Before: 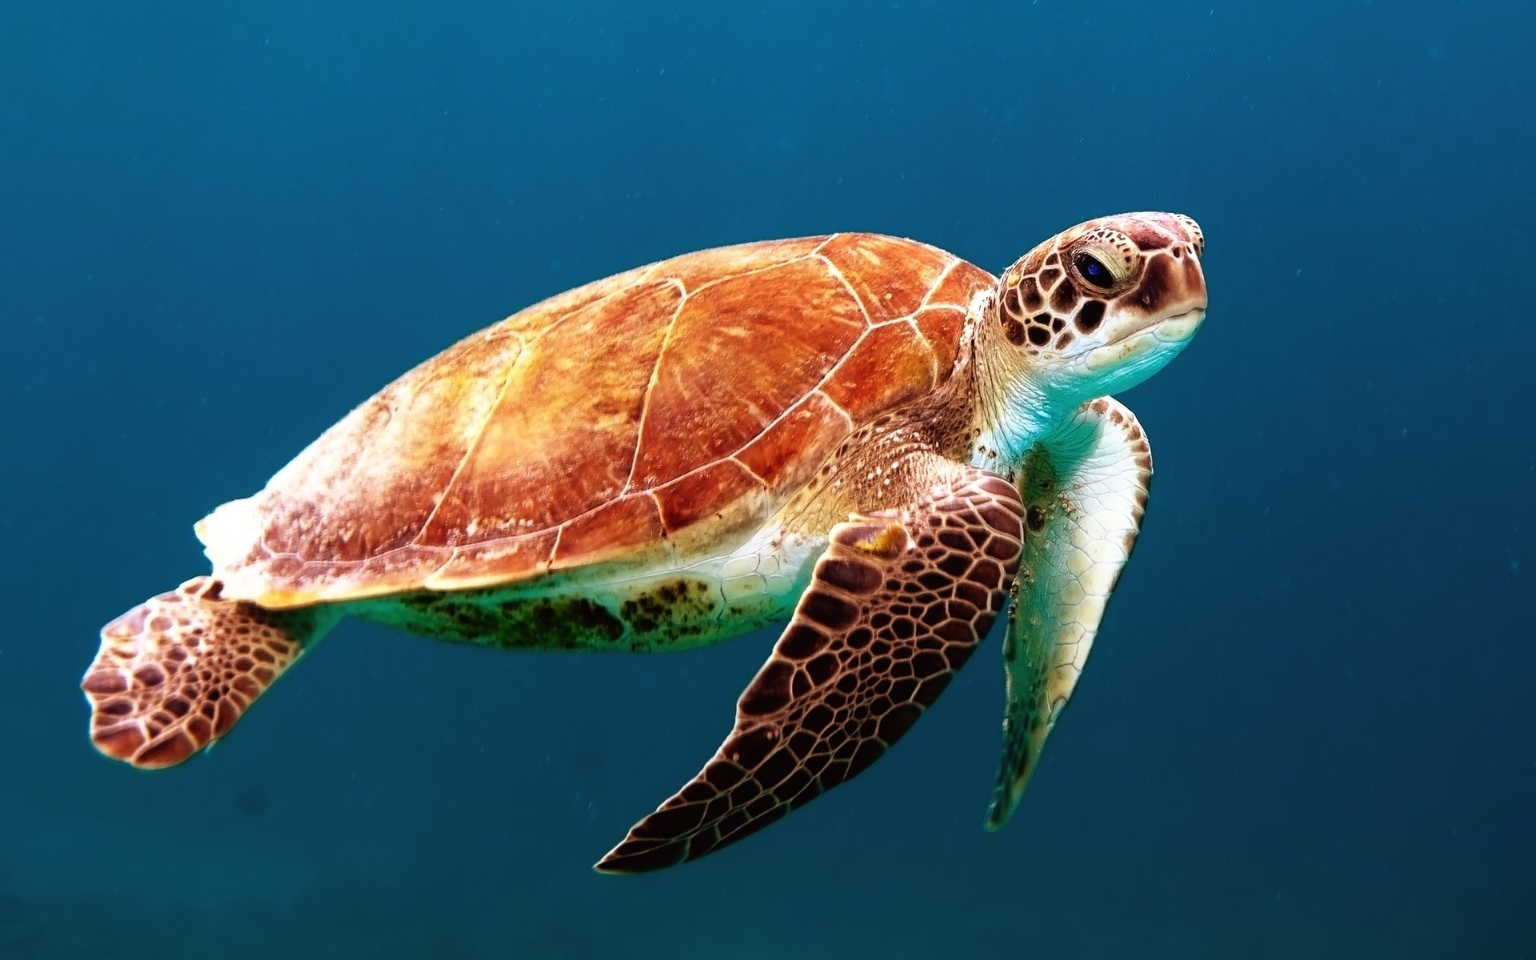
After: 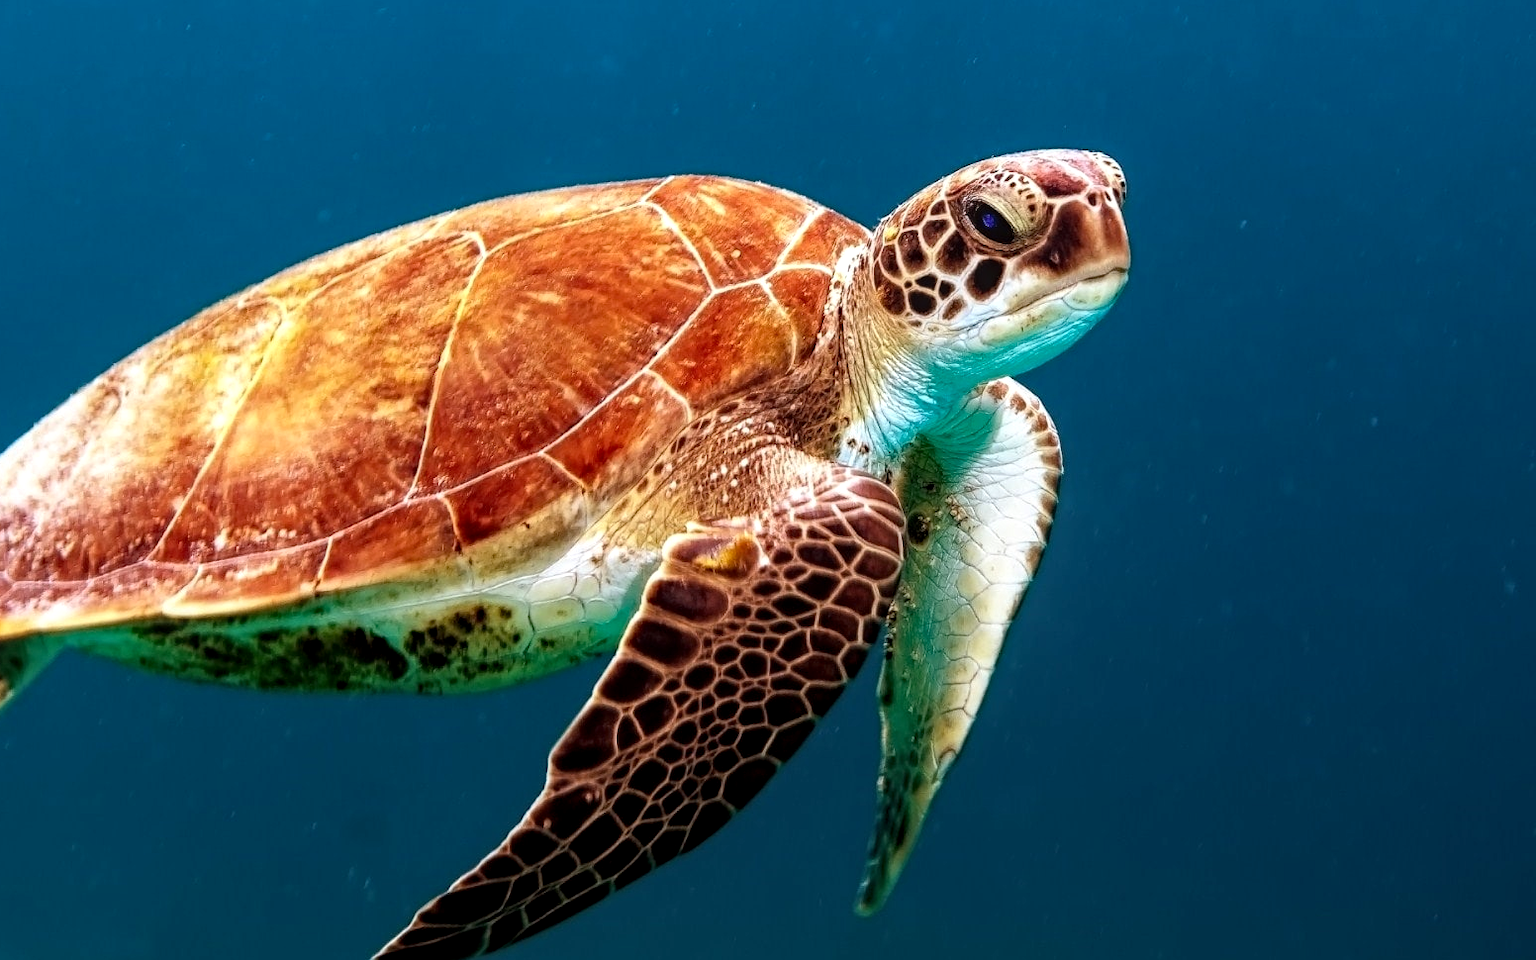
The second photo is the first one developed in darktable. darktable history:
crop: left 19.159%, top 9.58%, bottom 9.58%
local contrast: detail 130%
haze removal: compatibility mode true, adaptive false
